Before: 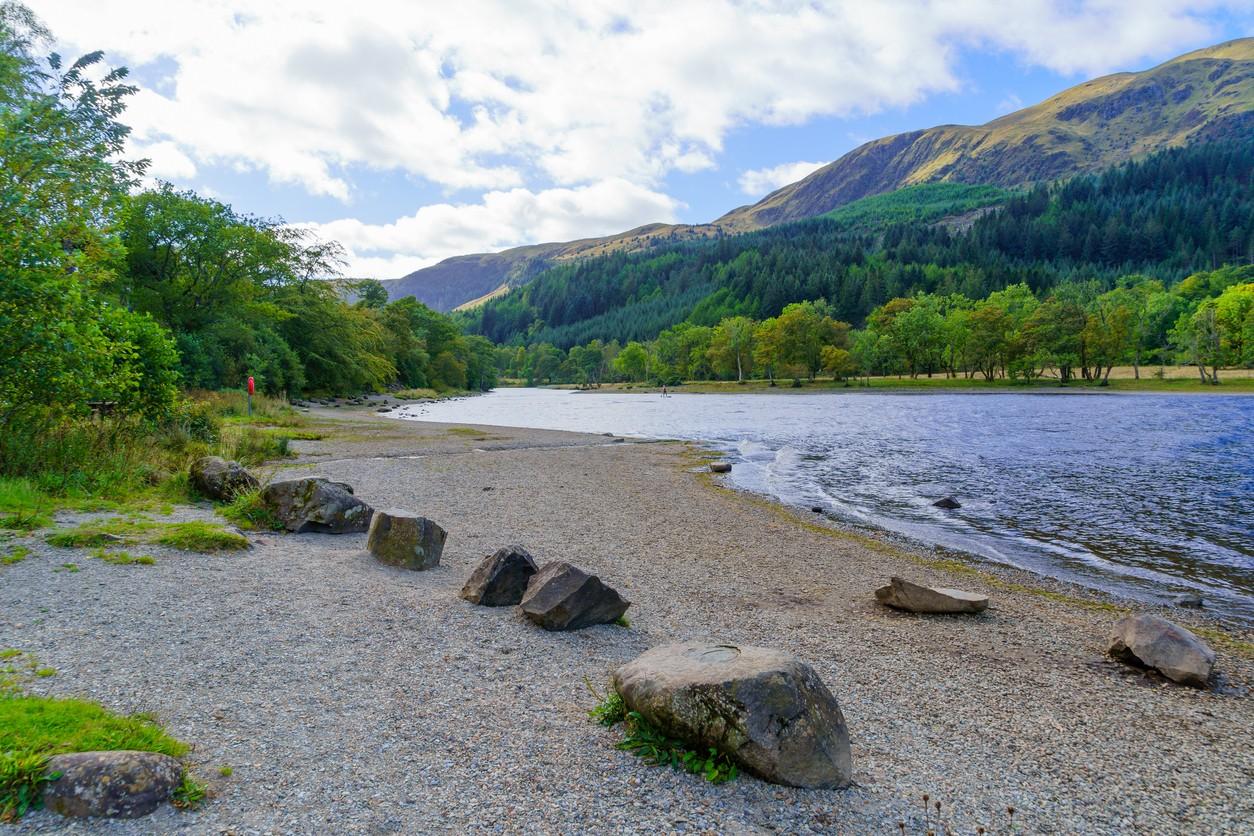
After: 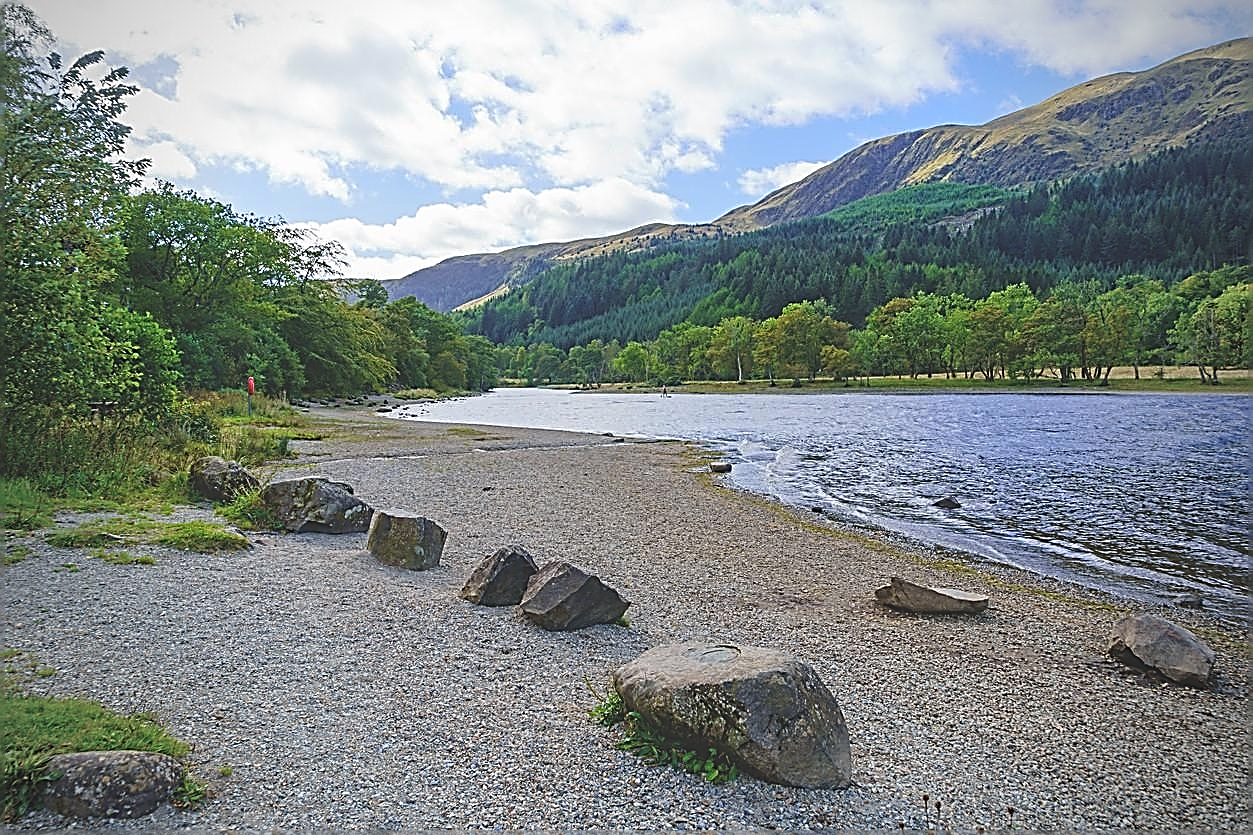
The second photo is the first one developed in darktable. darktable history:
exposure: black level correction -0.028, compensate exposure bias true, compensate highlight preservation false
sharpen: amount 1.997
vignetting: fall-off start 71.4%
